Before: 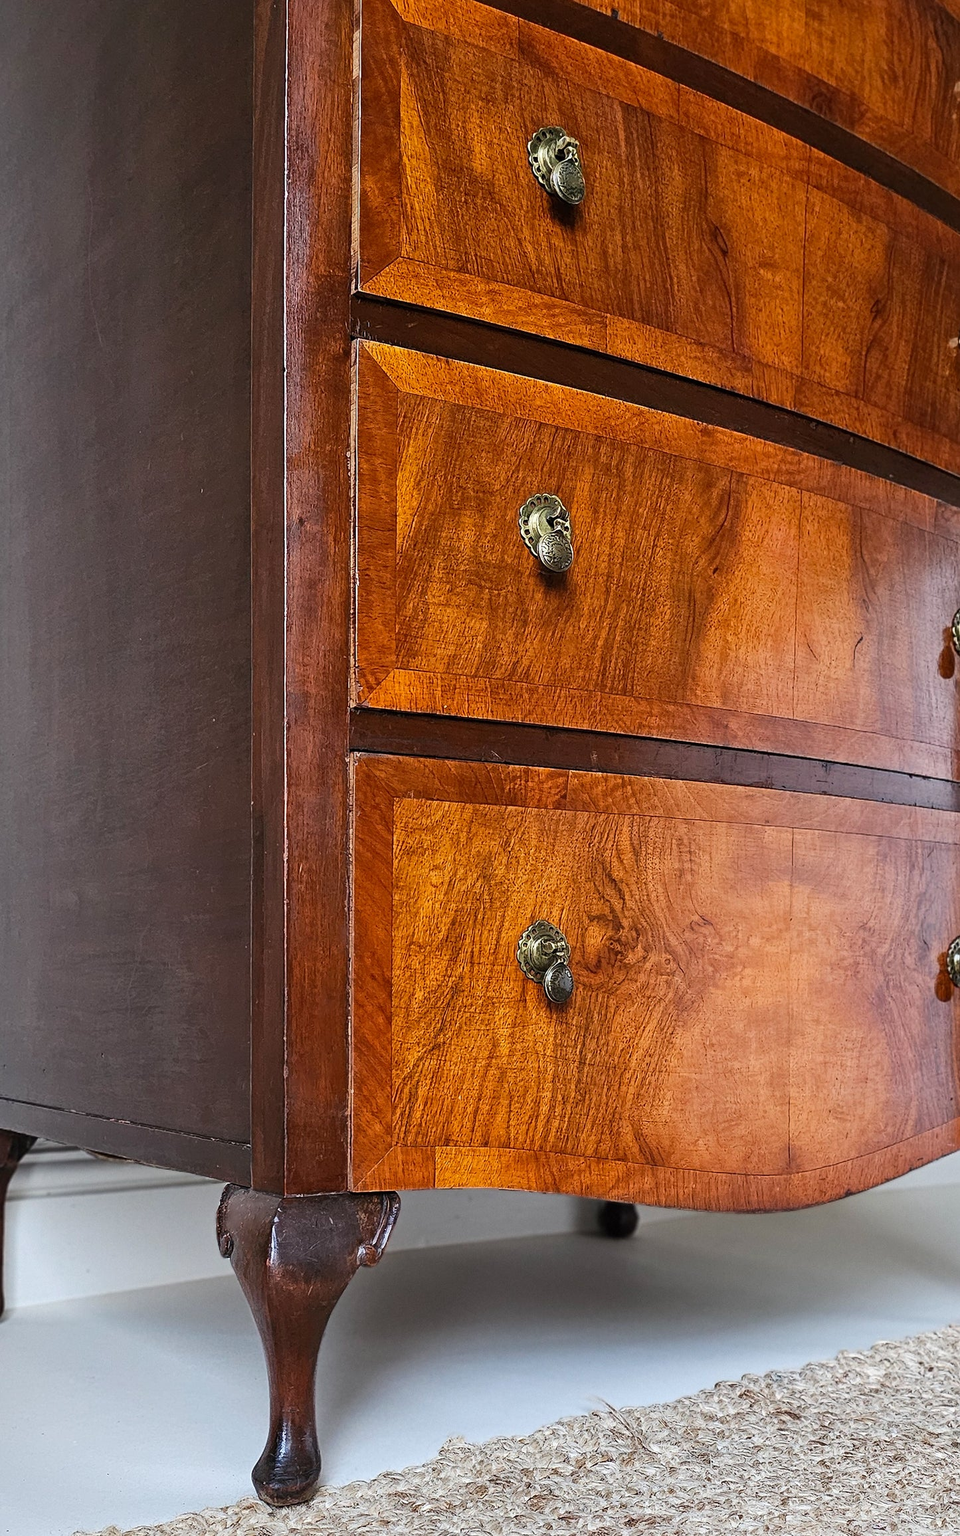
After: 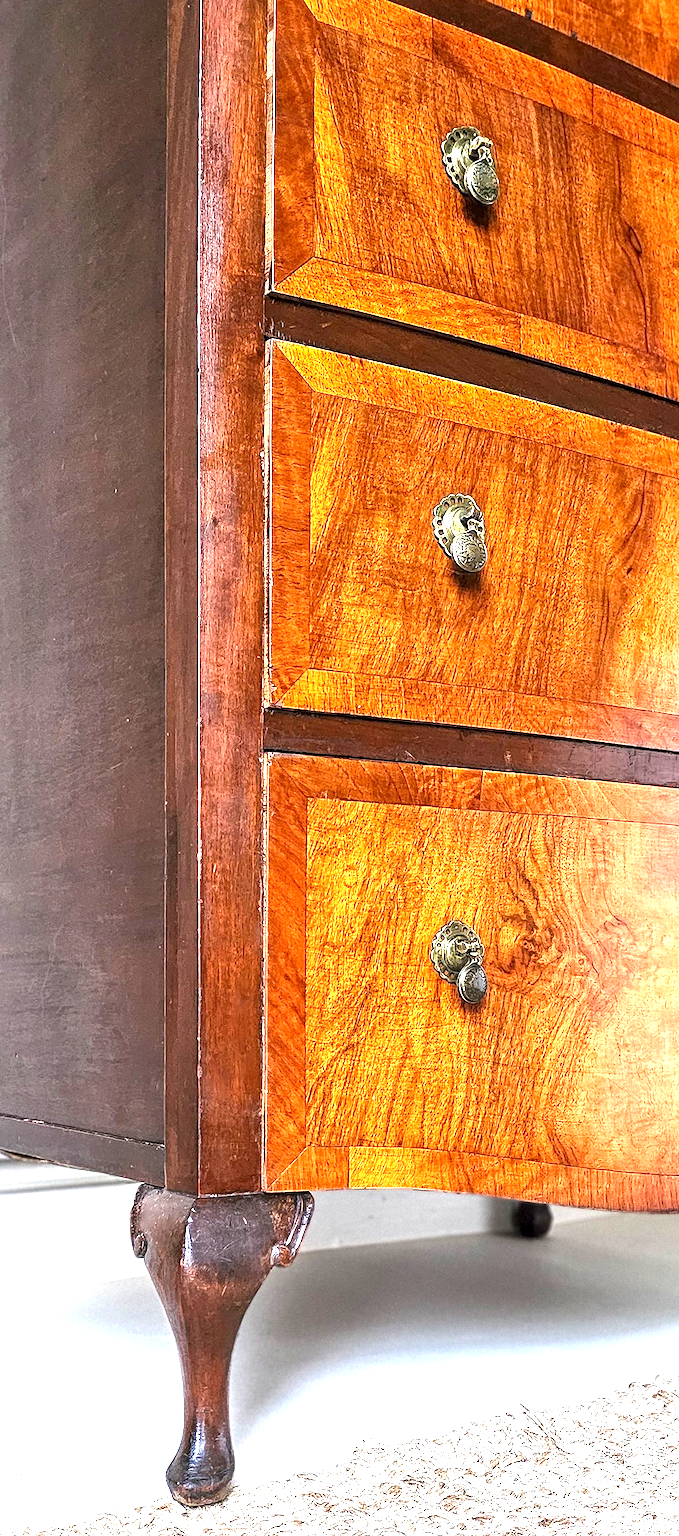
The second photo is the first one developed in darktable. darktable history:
crop and rotate: left 9.061%, right 20.142%
local contrast: detail 130%
exposure: black level correction 0.001, exposure 1.646 EV, compensate exposure bias true, compensate highlight preservation false
